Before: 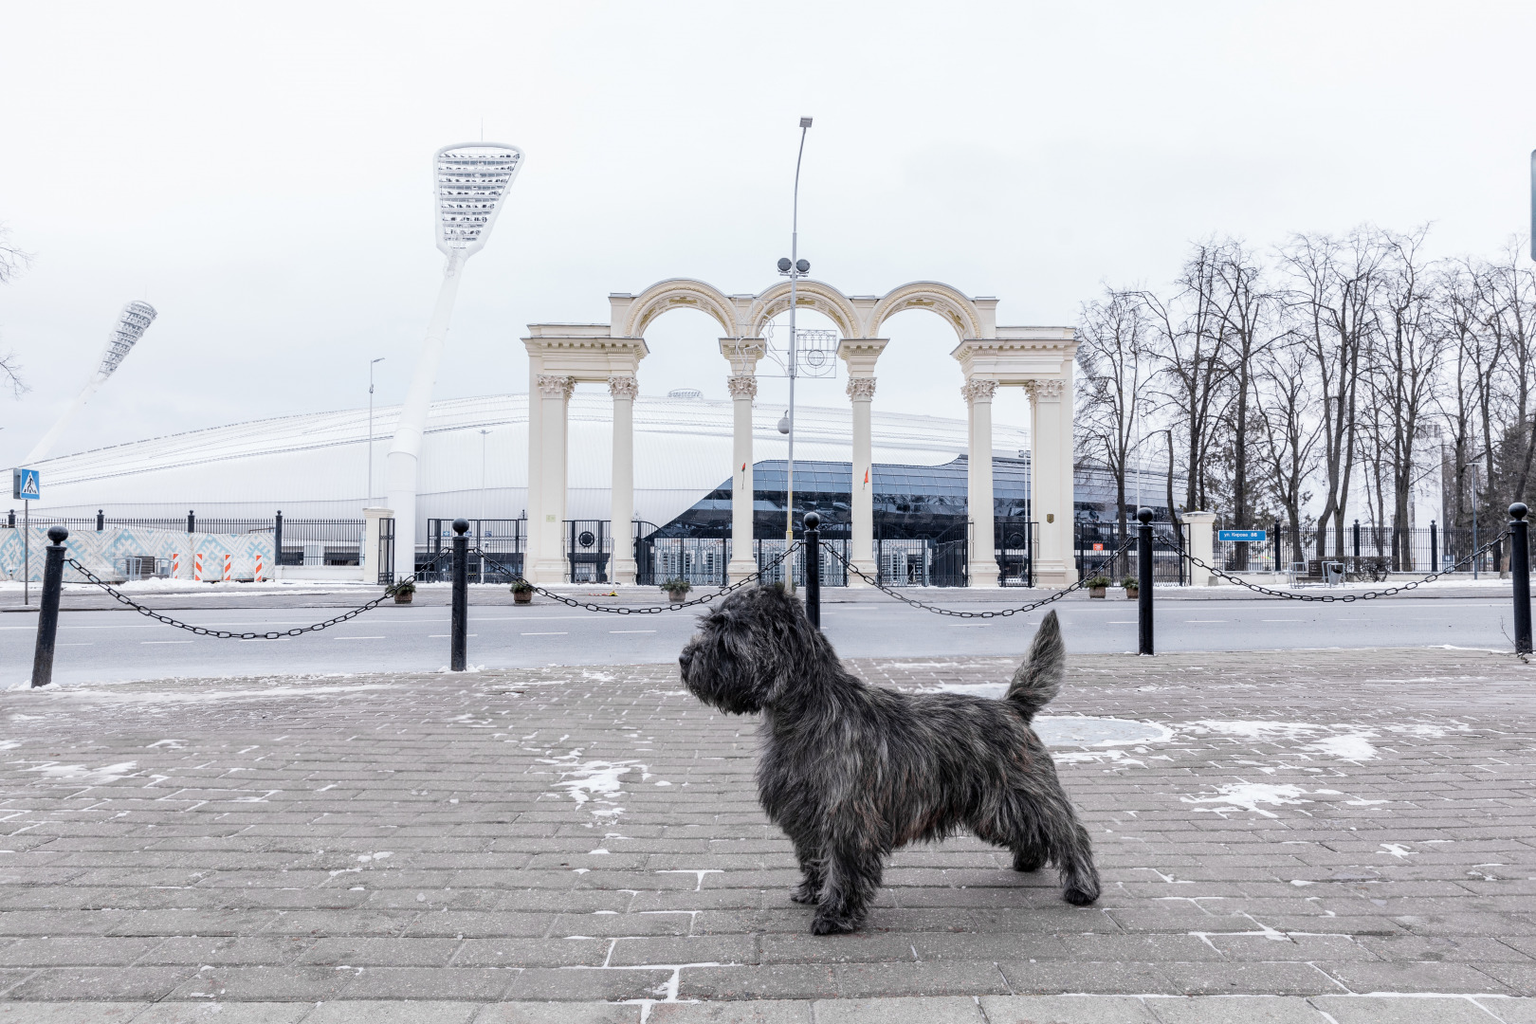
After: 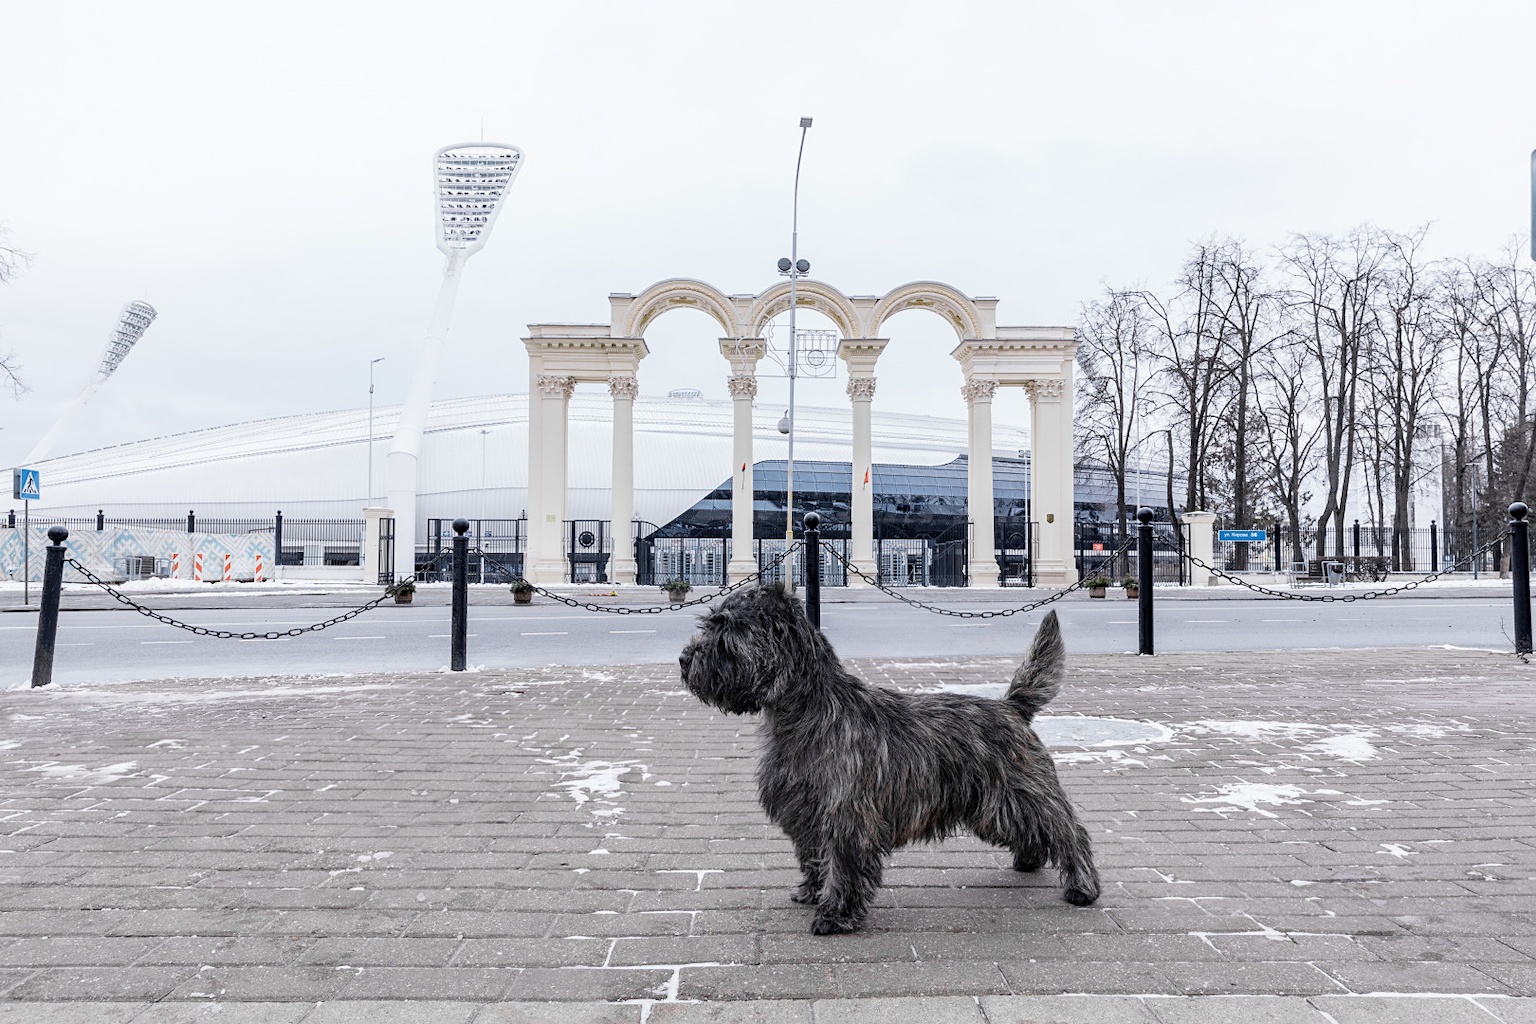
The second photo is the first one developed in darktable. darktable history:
sharpen: amount 0.206
exposure: black level correction 0, exposure 0 EV, compensate highlight preservation false
